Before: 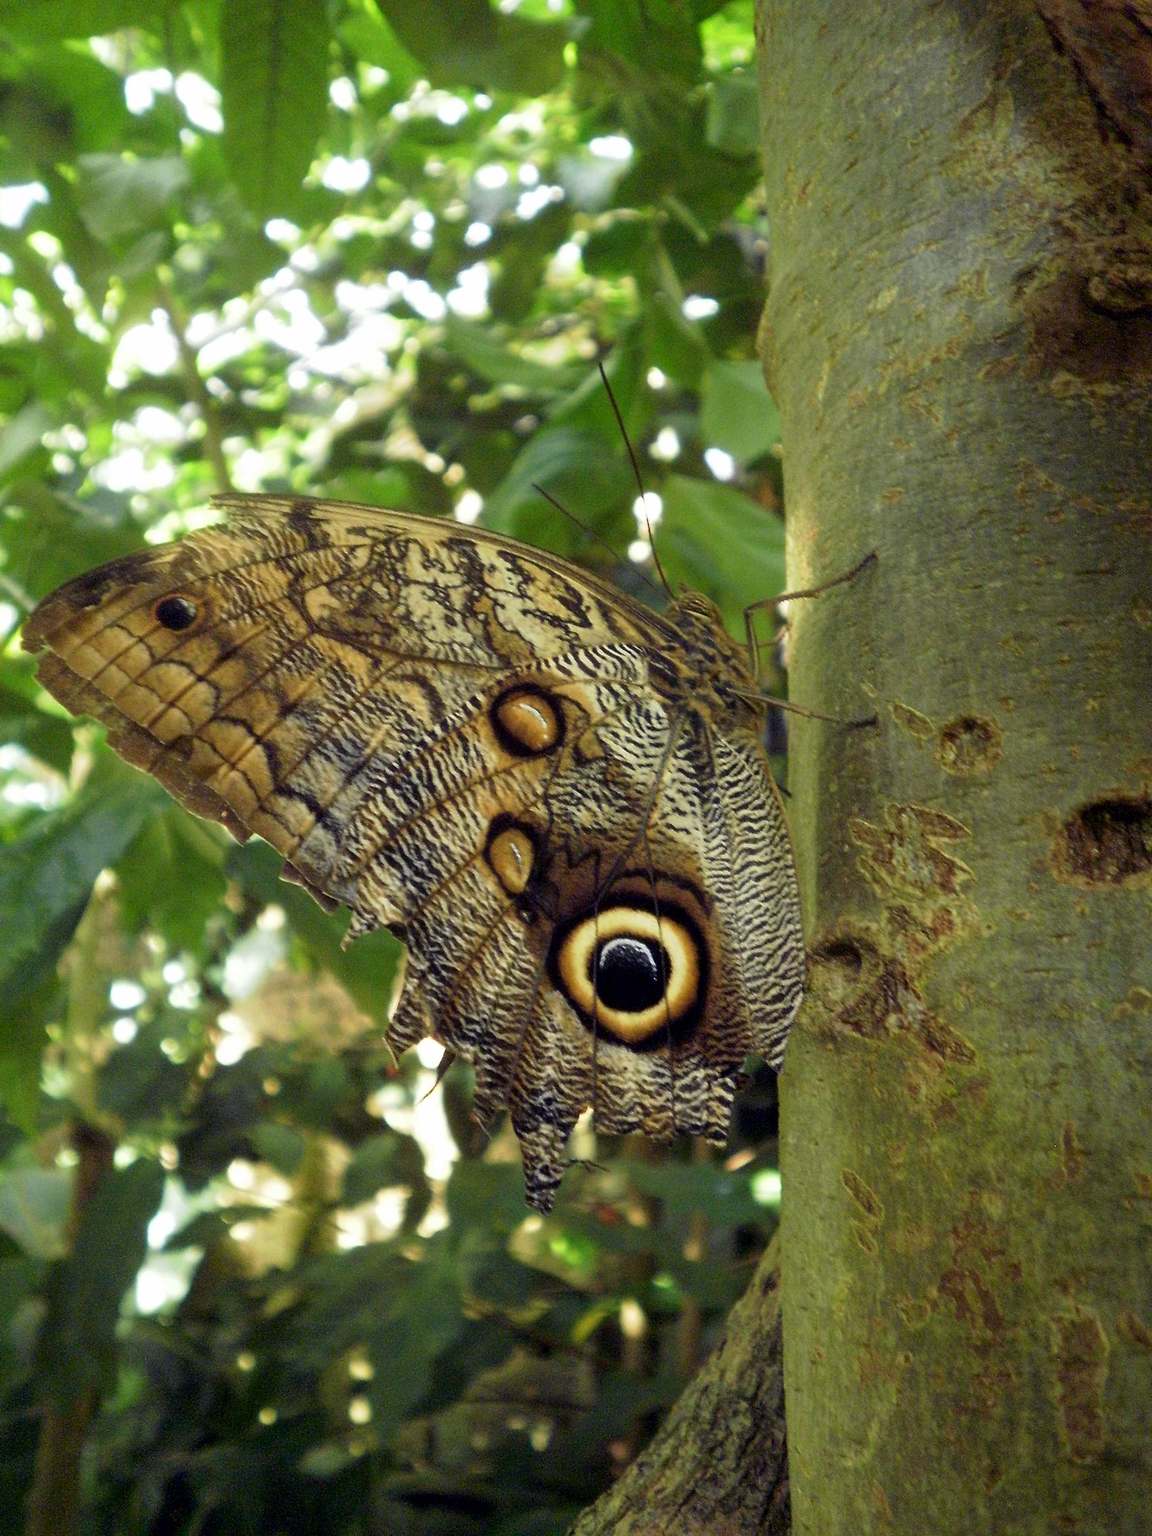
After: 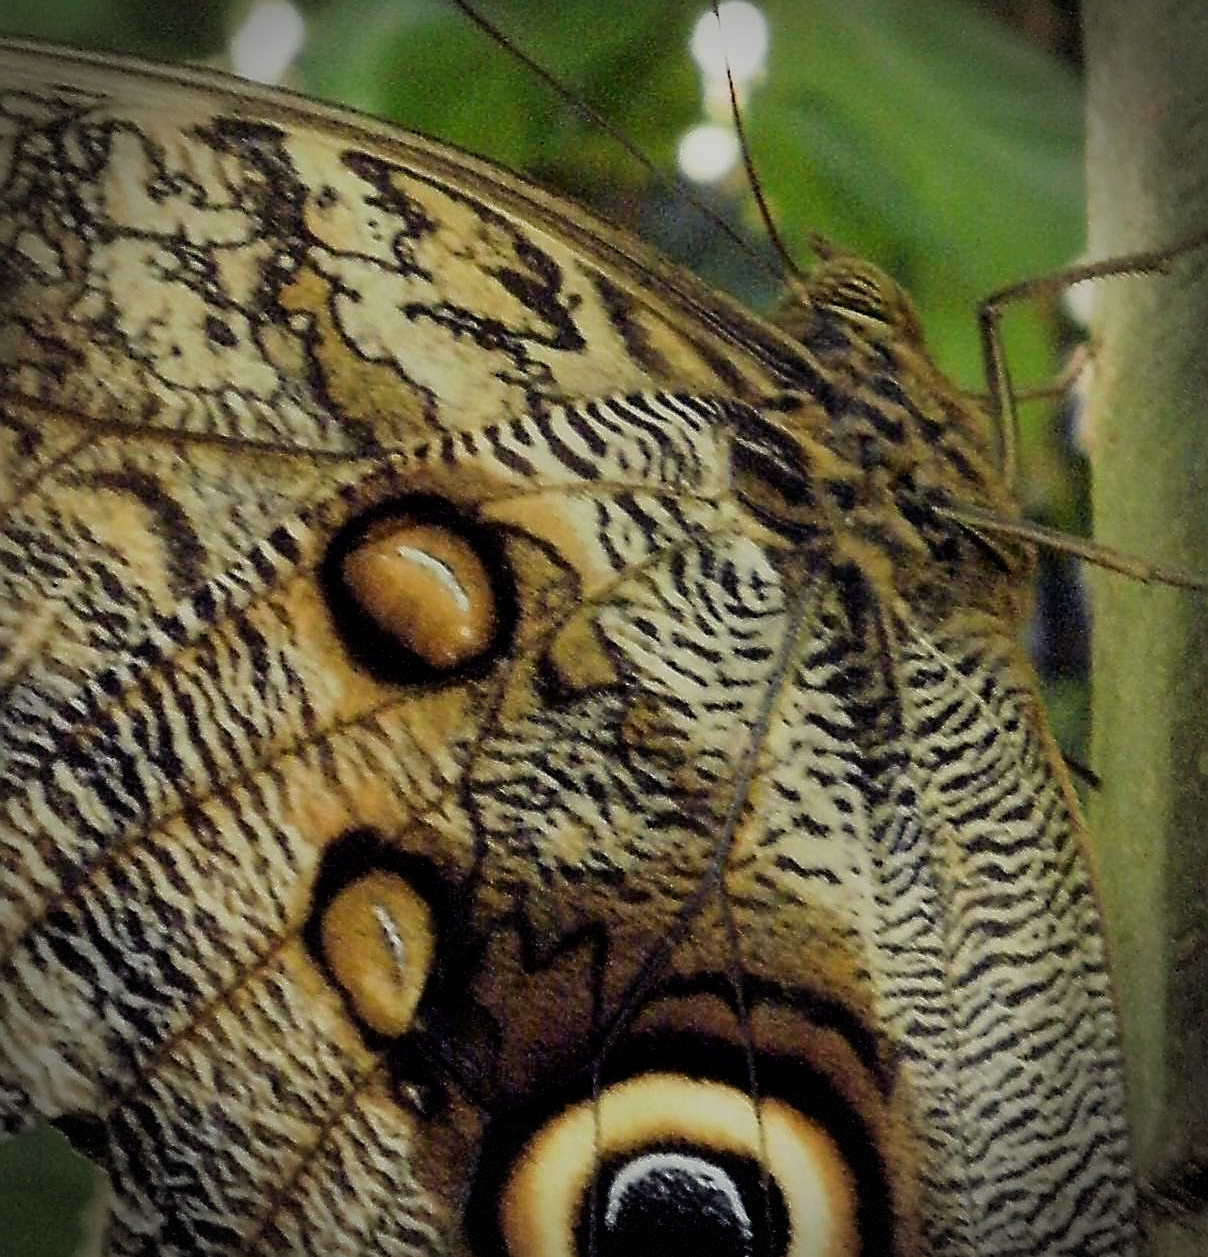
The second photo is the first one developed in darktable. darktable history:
sharpen: on, module defaults
crop: left 31.748%, top 32.052%, right 27.651%, bottom 36.248%
vignetting: brightness -0.732, saturation -0.481, automatic ratio true, dithering 8-bit output
filmic rgb: black relative exposure -7.22 EV, white relative exposure 5.36 EV, hardness 3.03
